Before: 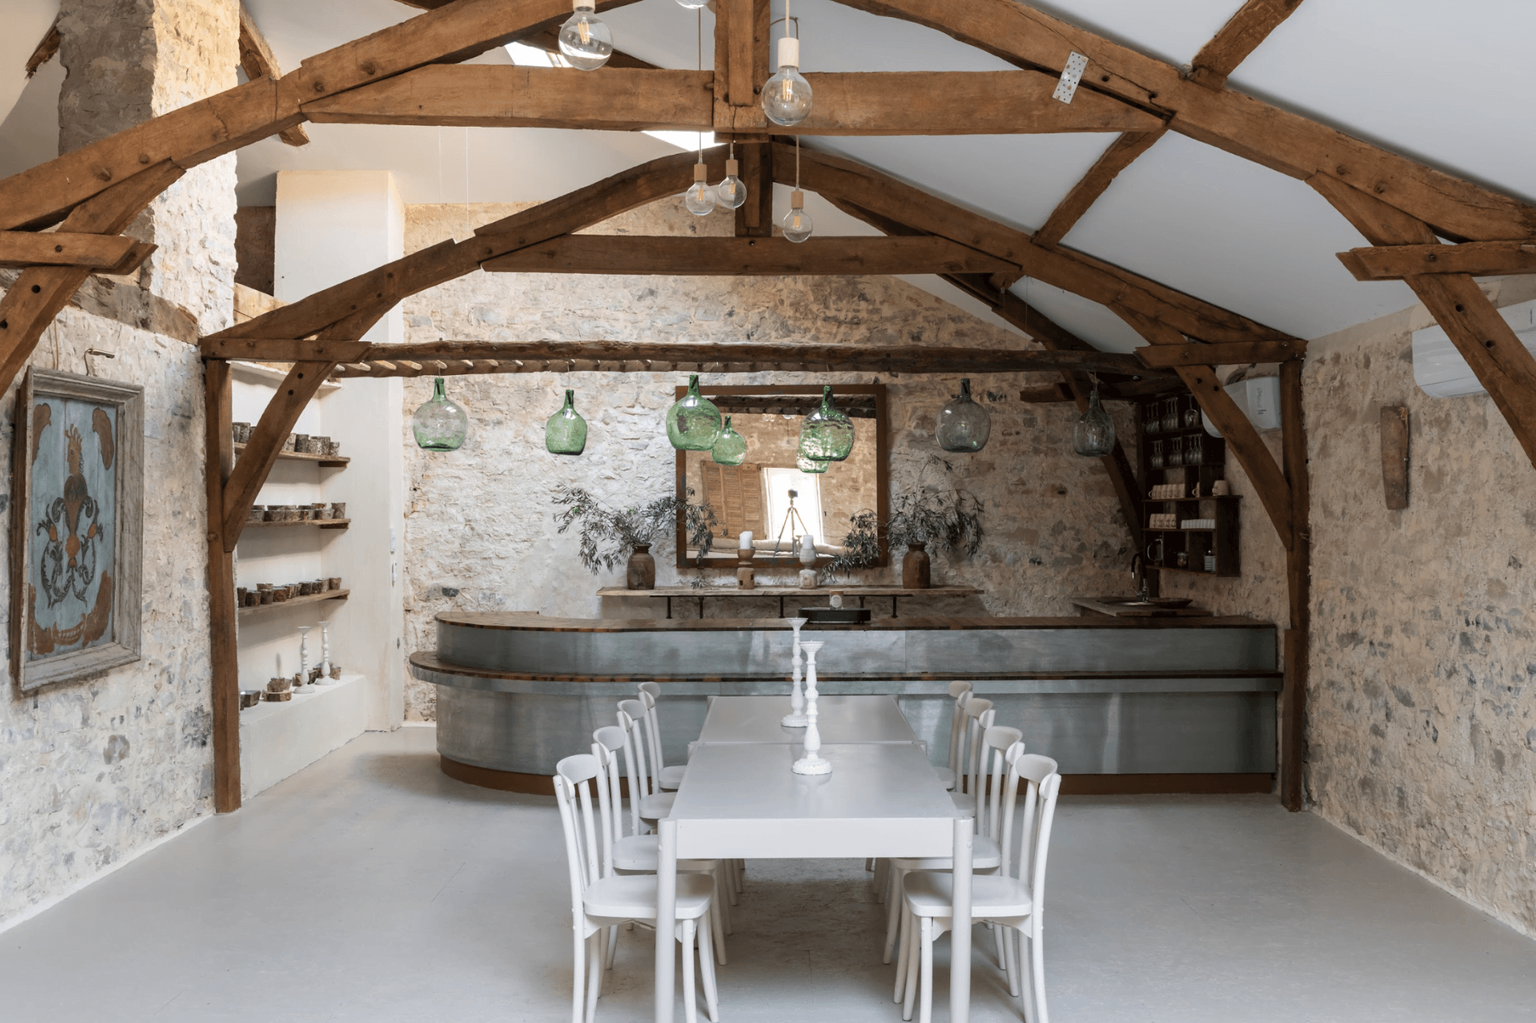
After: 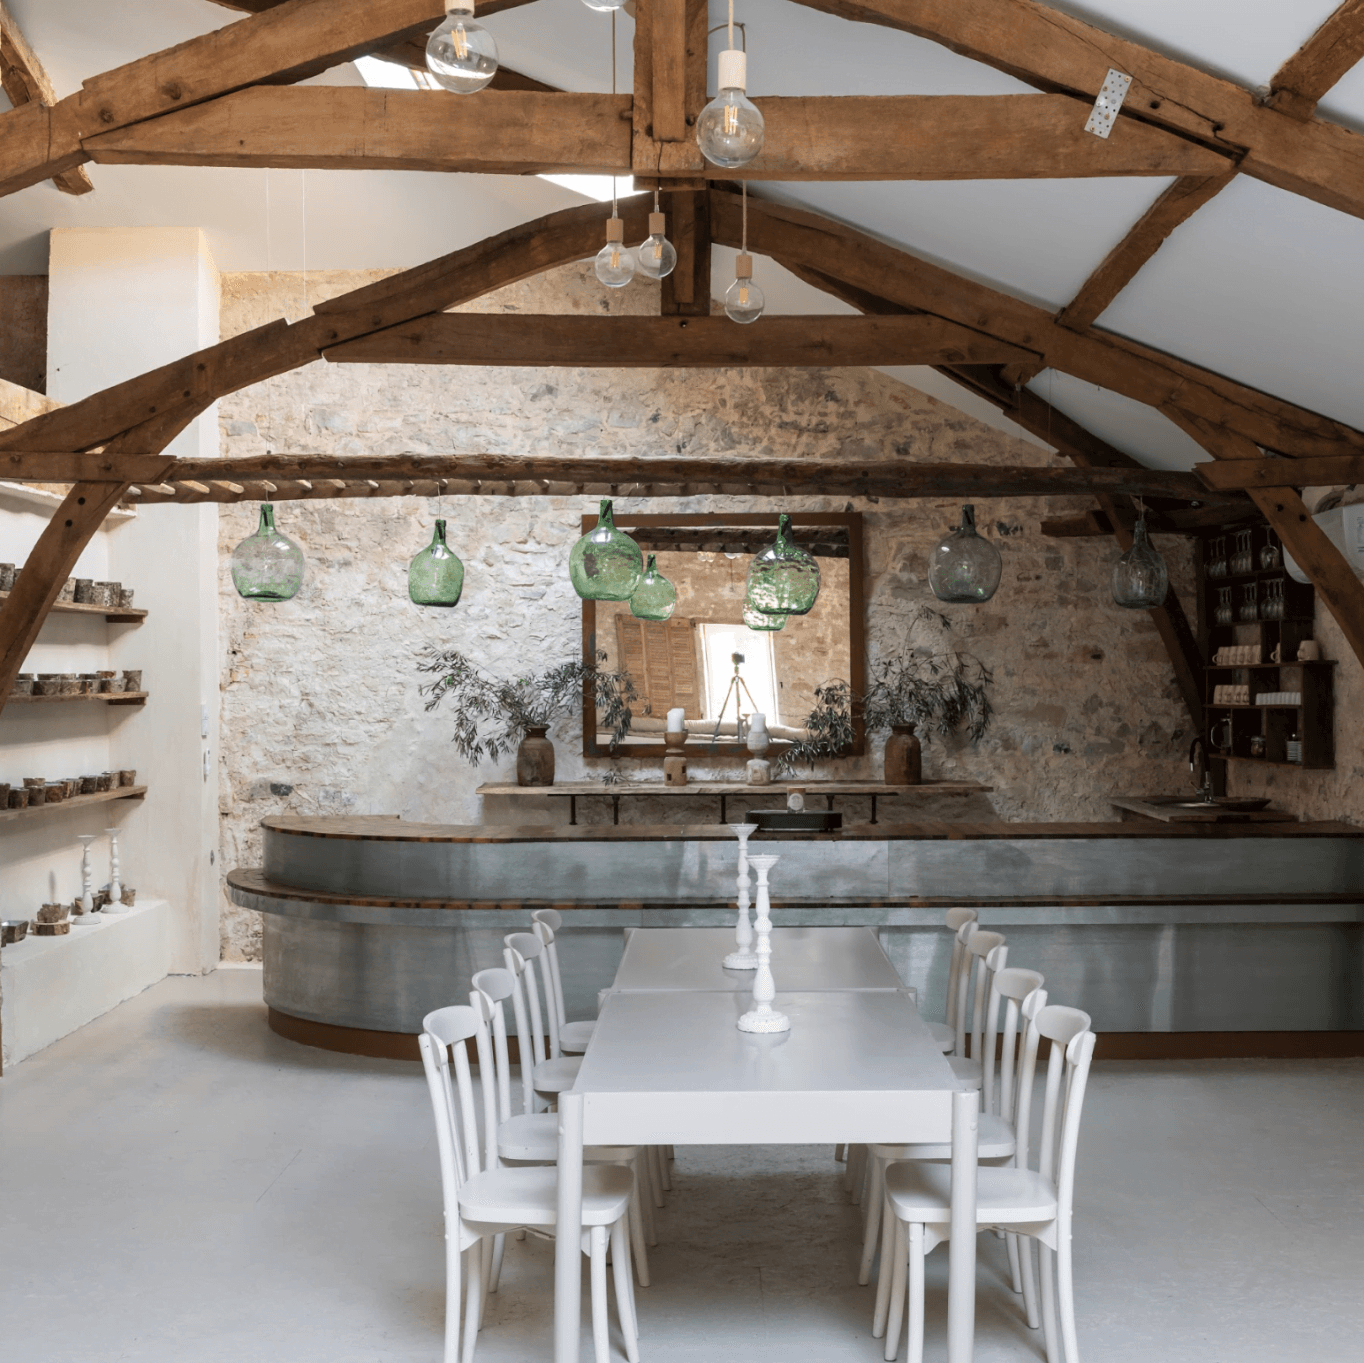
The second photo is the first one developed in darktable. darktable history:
crop and rotate: left 15.62%, right 17.74%
